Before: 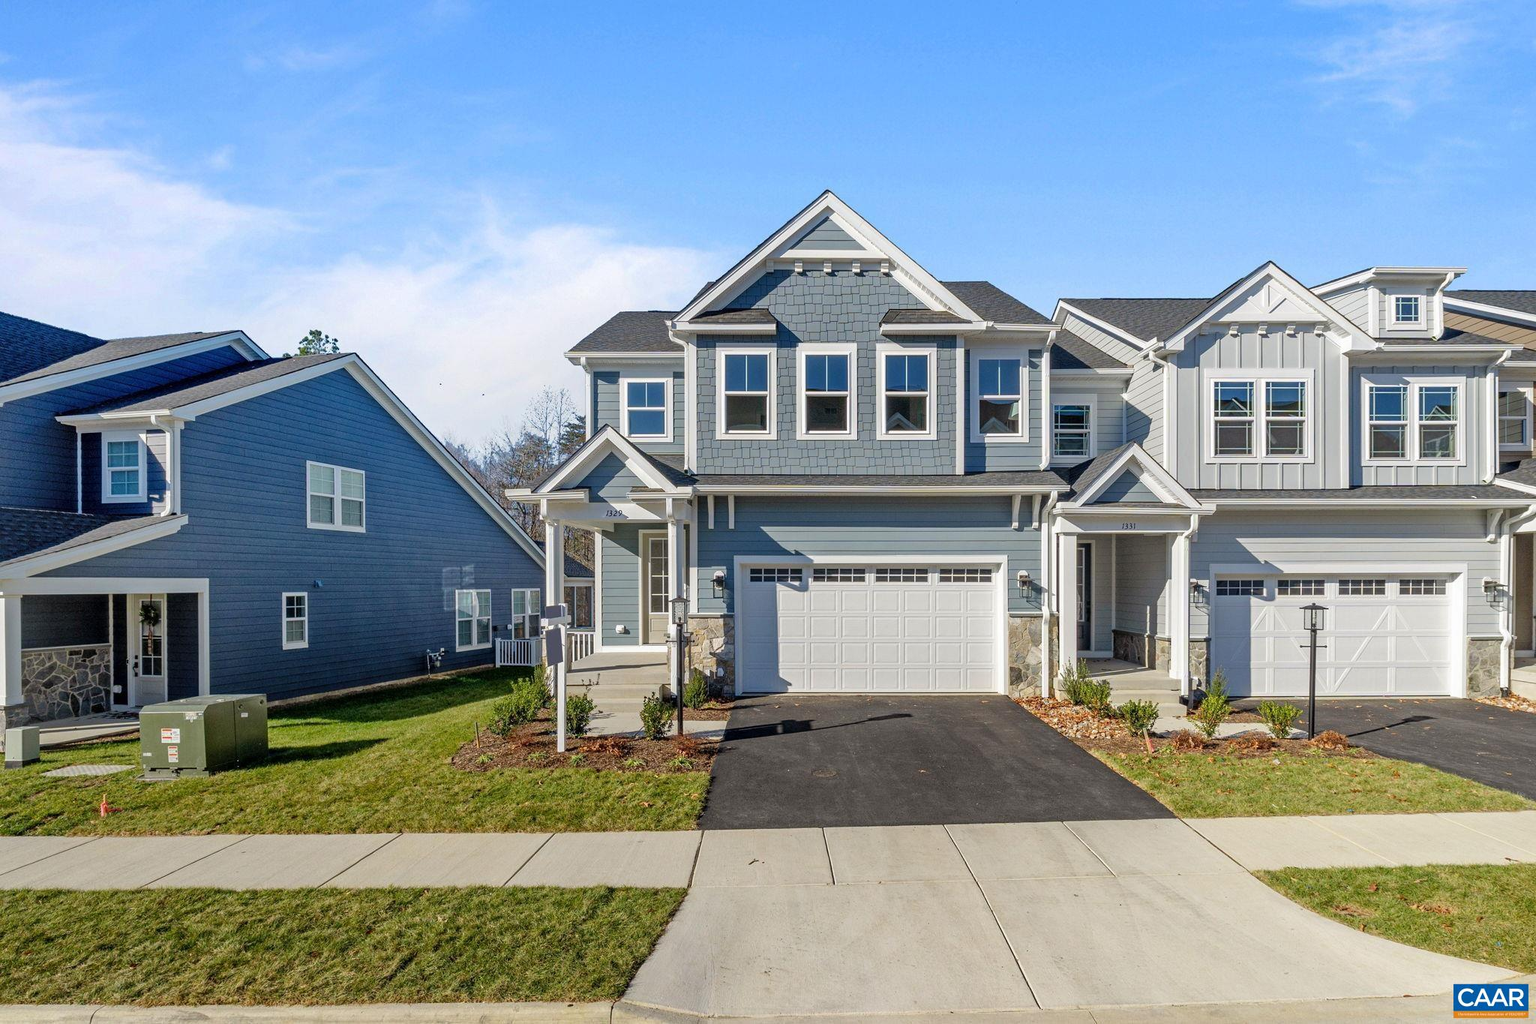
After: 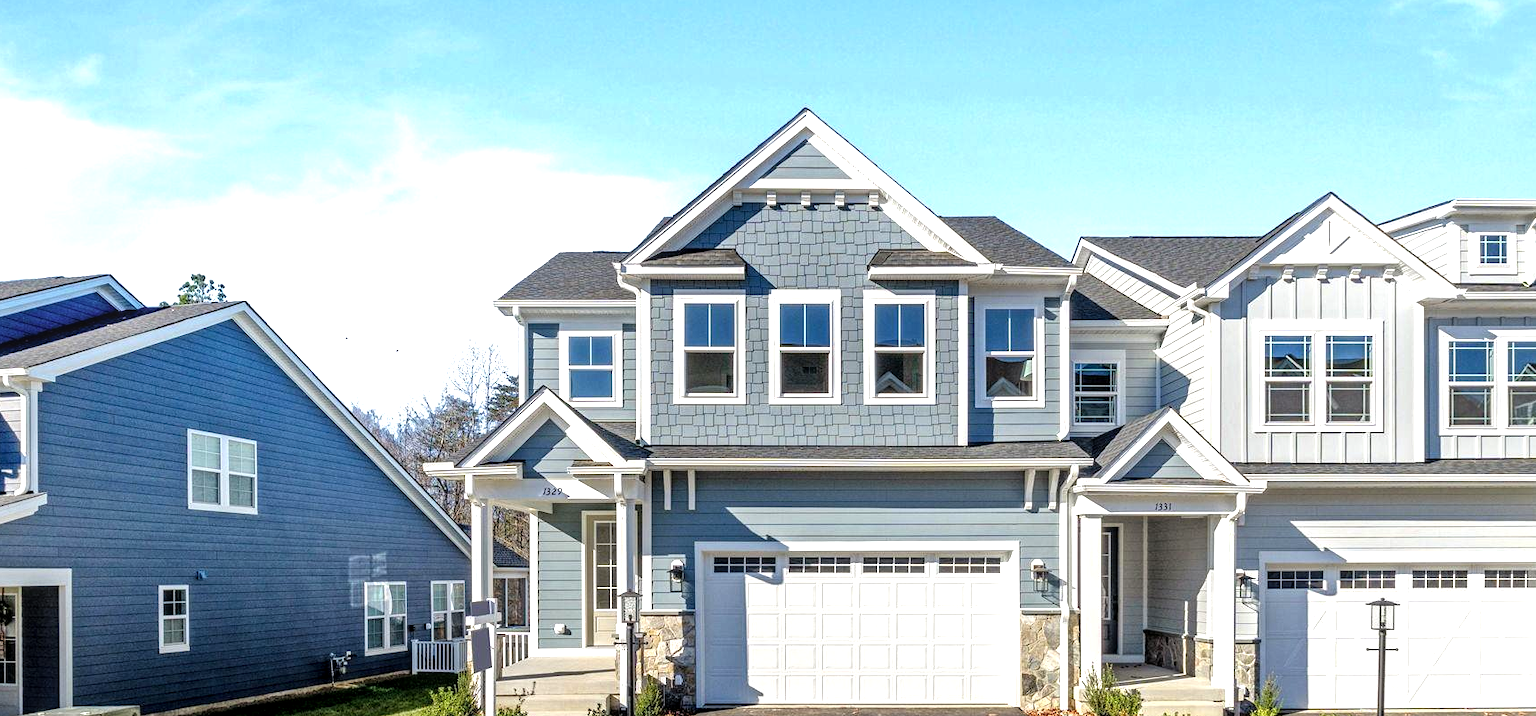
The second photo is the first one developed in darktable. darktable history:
local contrast: detail 130%
tone equalizer: -8 EV -0.744 EV, -7 EV -0.7 EV, -6 EV -0.584 EV, -5 EV -0.378 EV, -3 EV 0.401 EV, -2 EV 0.6 EV, -1 EV 0.688 EV, +0 EV 0.78 EV
crop and rotate: left 9.701%, top 9.733%, right 6.019%, bottom 31.245%
